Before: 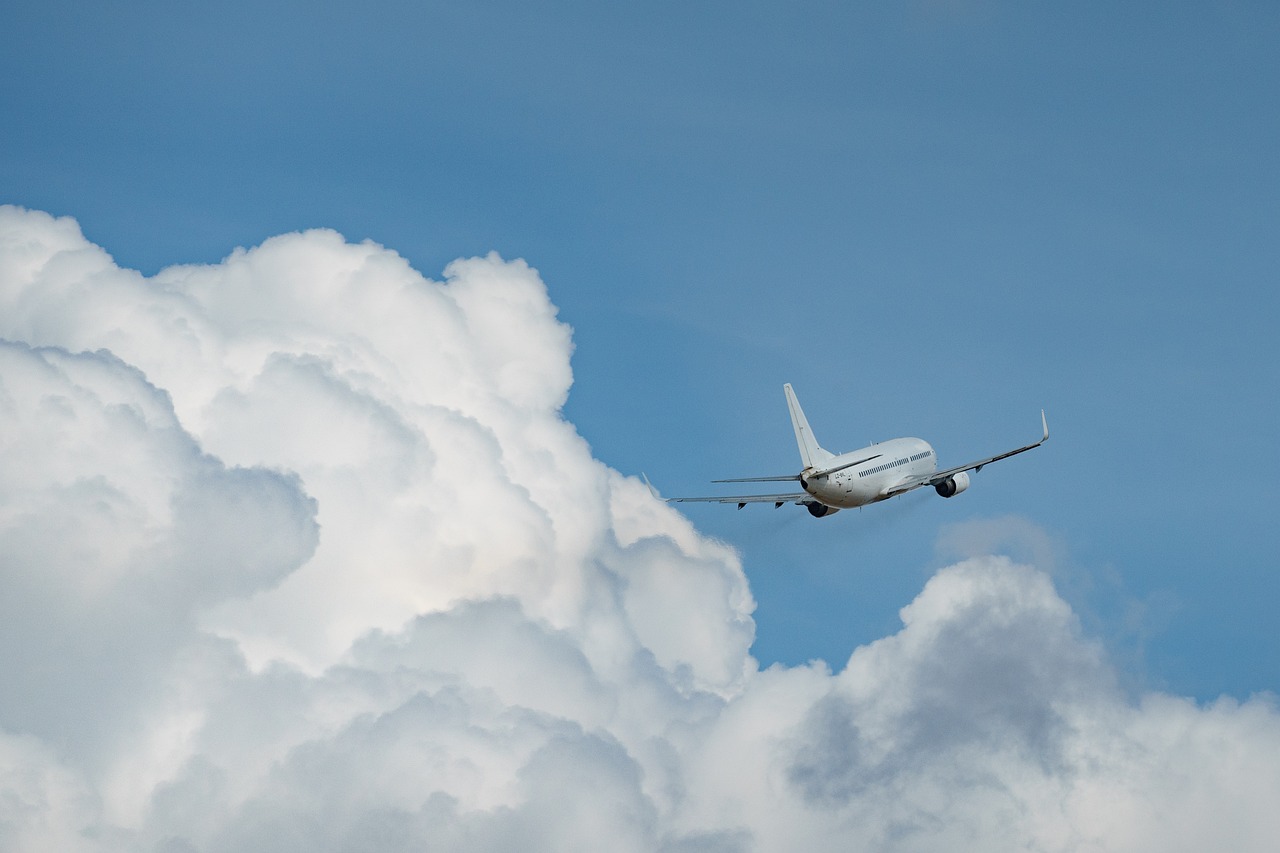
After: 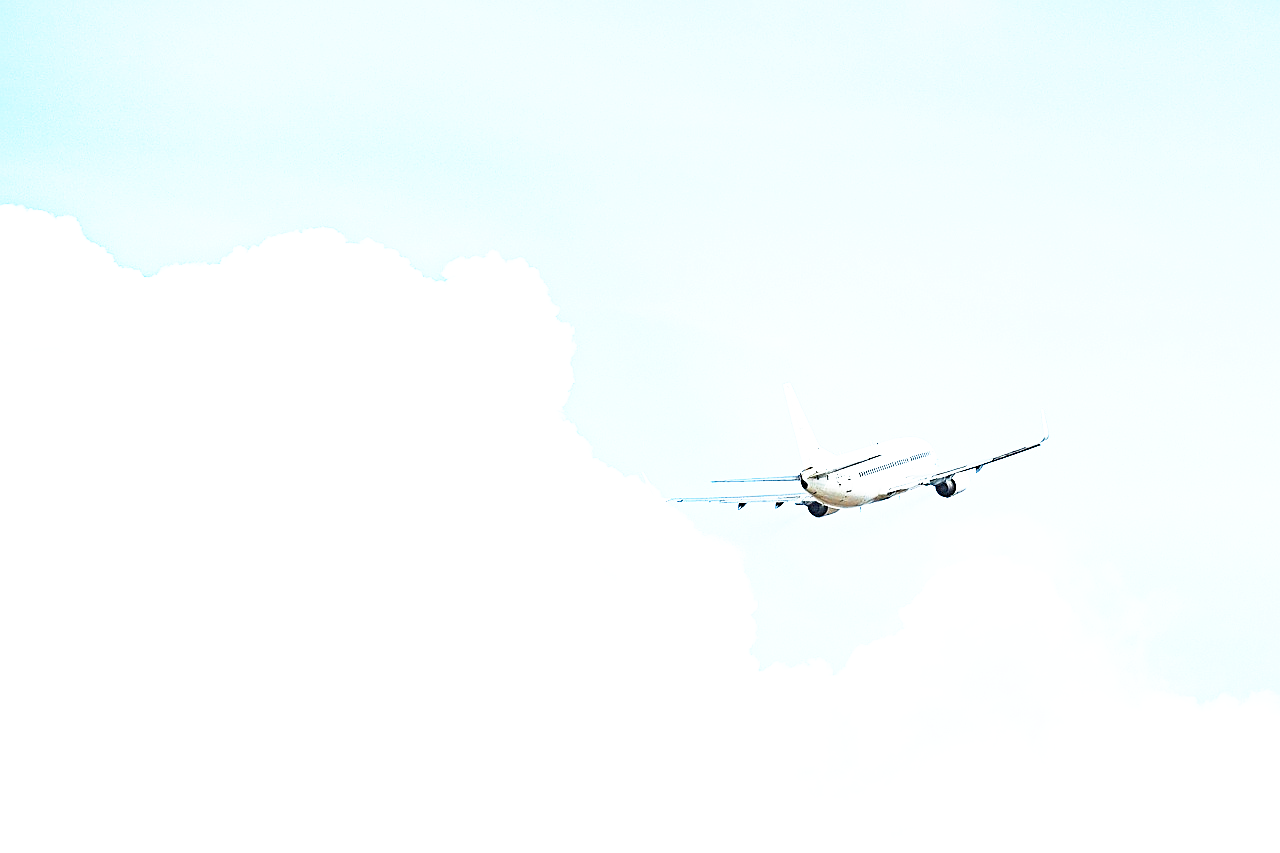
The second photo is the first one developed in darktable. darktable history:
exposure: black level correction 0, exposure 1.75 EV, compensate exposure bias true, compensate highlight preservation false
base curve: curves: ch0 [(0, 0) (0.495, 0.917) (1, 1)], preserve colors none
sharpen: on, module defaults
